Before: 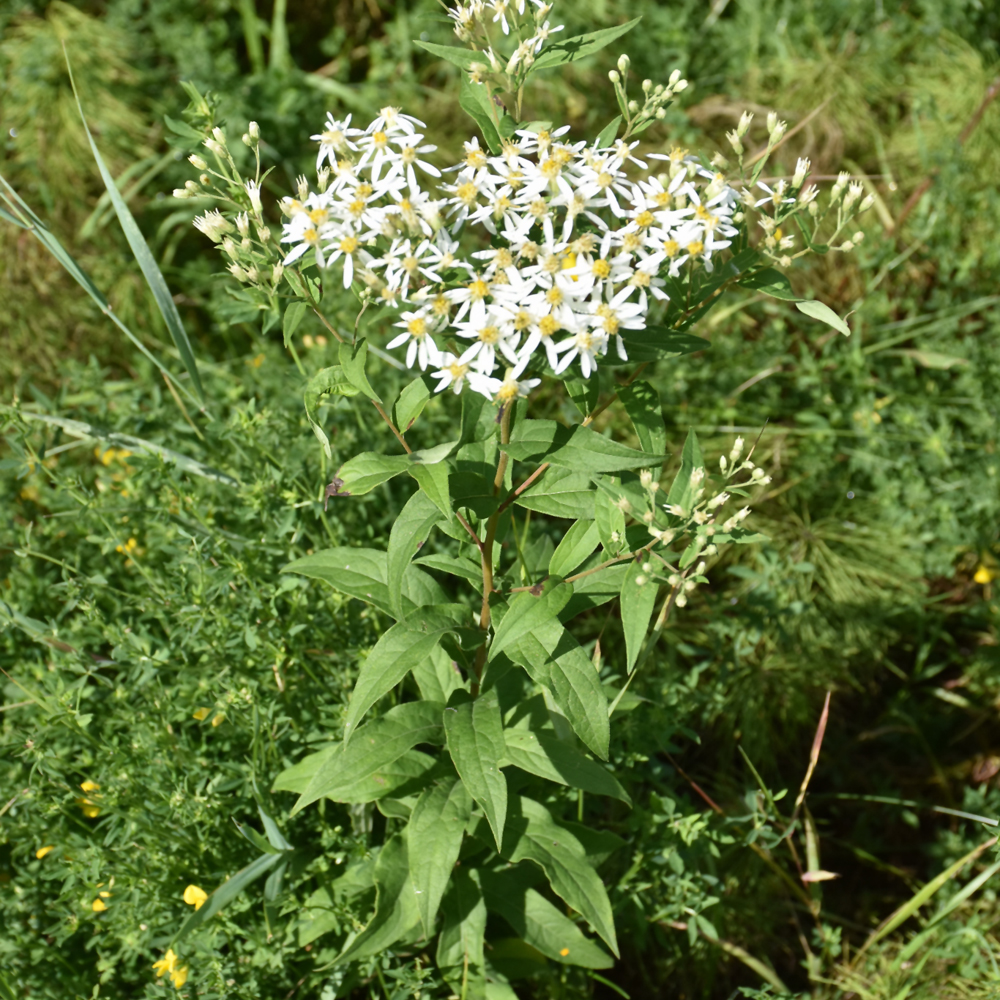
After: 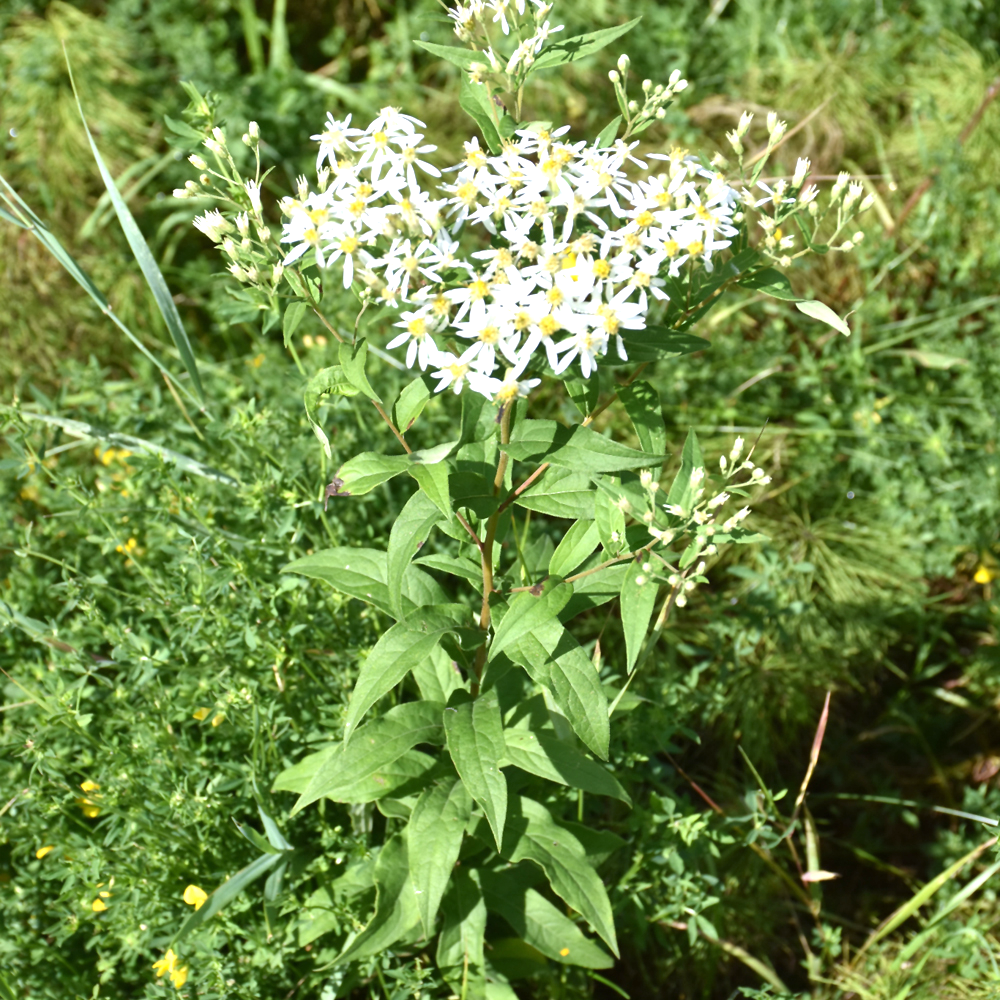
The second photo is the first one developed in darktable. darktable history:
white balance: red 0.984, blue 1.059
exposure: exposure 0.6 EV, compensate highlight preservation false
